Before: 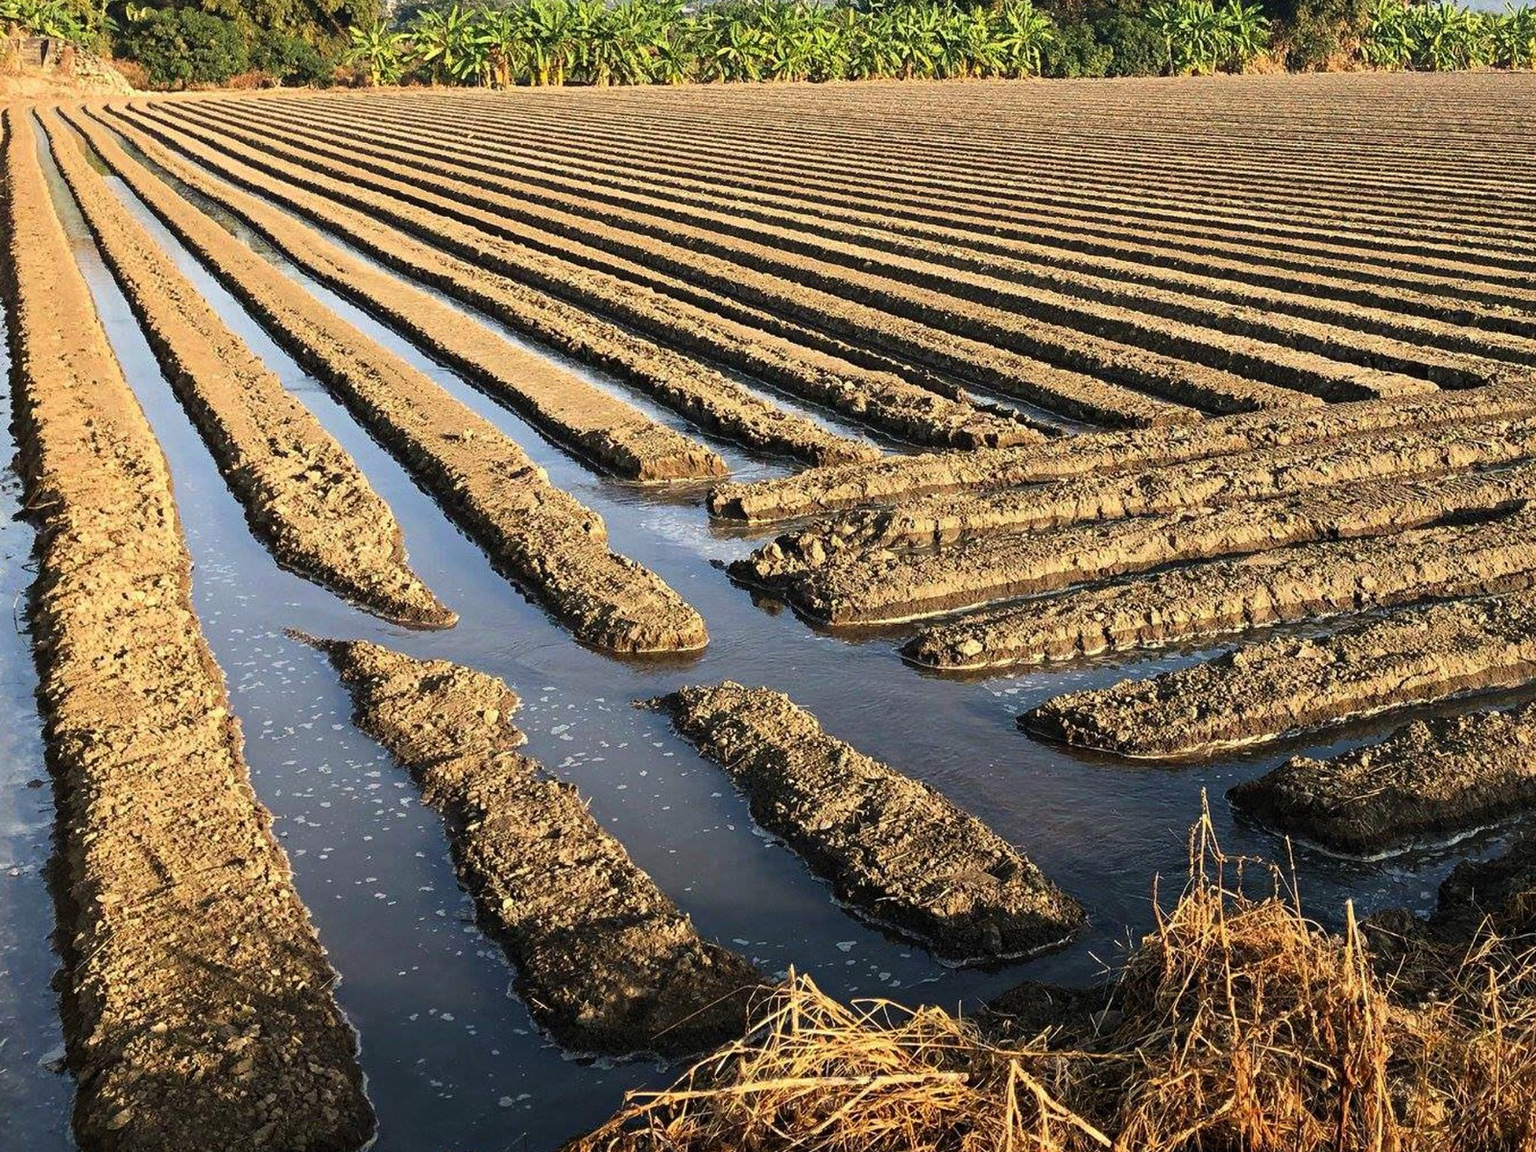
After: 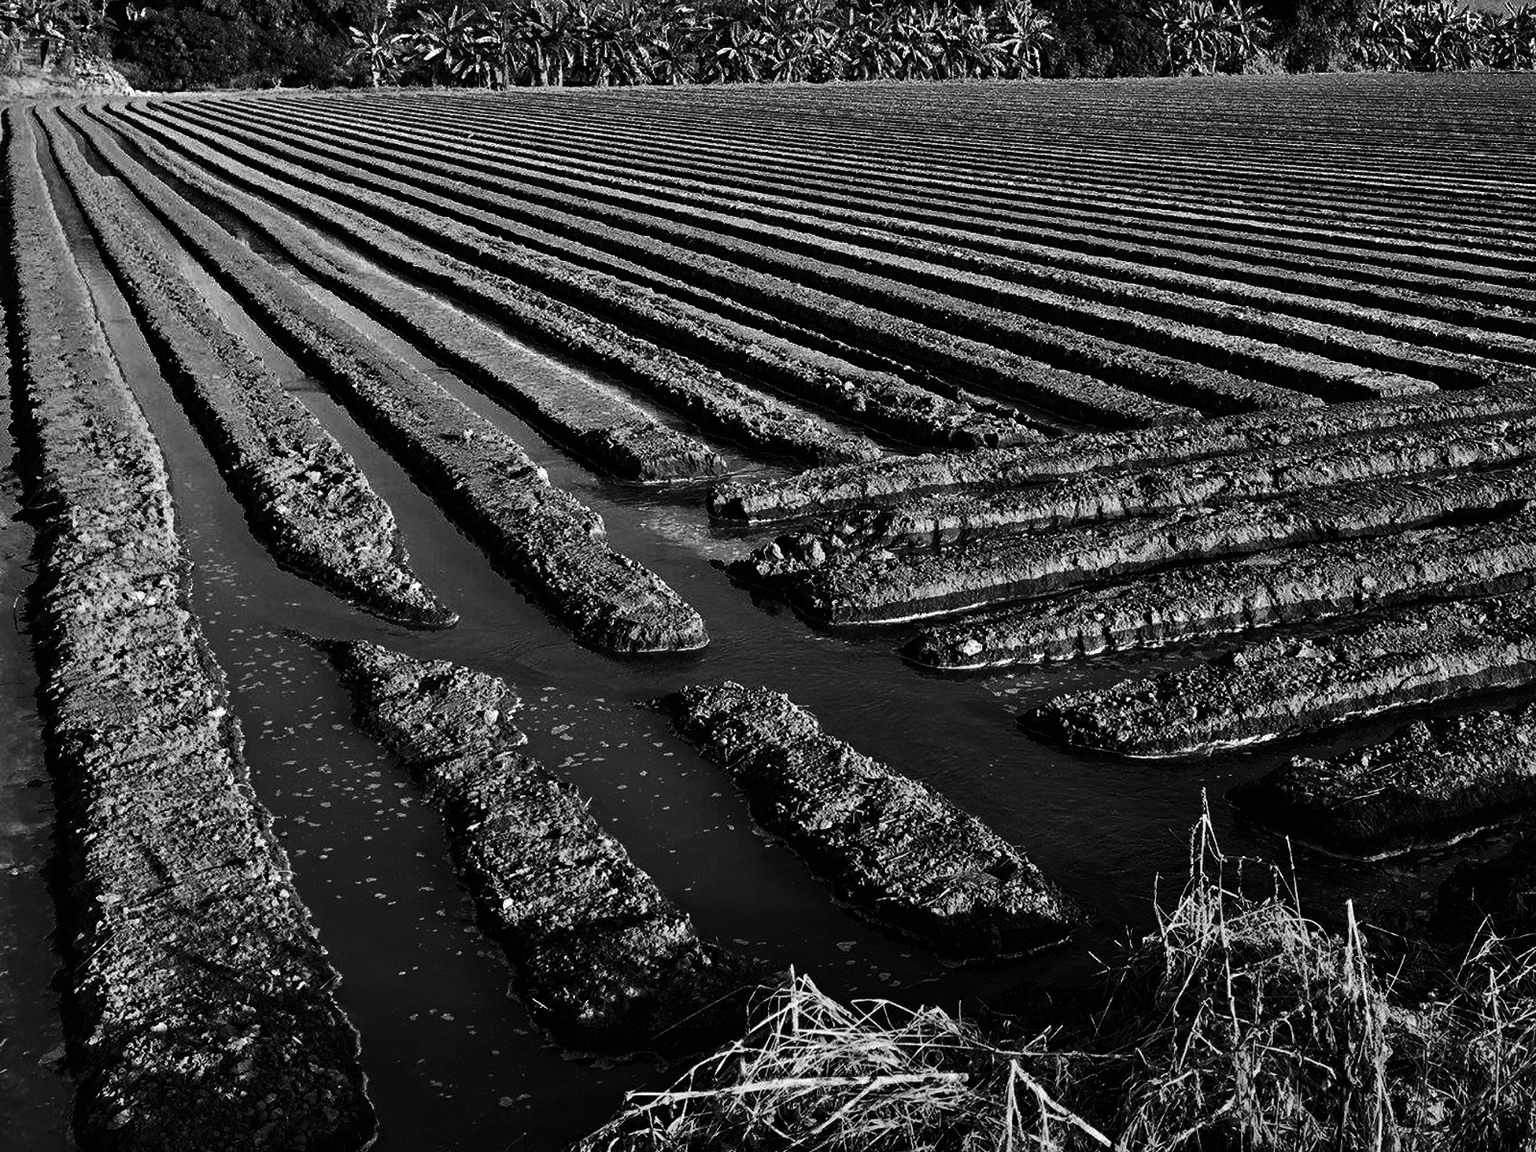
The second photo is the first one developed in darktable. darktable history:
contrast brightness saturation: contrast -0.03, brightness -0.59, saturation -1
shadows and highlights: radius 110.86, shadows 51.09, white point adjustment 9.16, highlights -4.17, highlights color adjustment 32.2%, soften with gaussian
base curve: curves: ch0 [(0, 0) (0.595, 0.418) (1, 1)]
monochrome: on, module defaults
